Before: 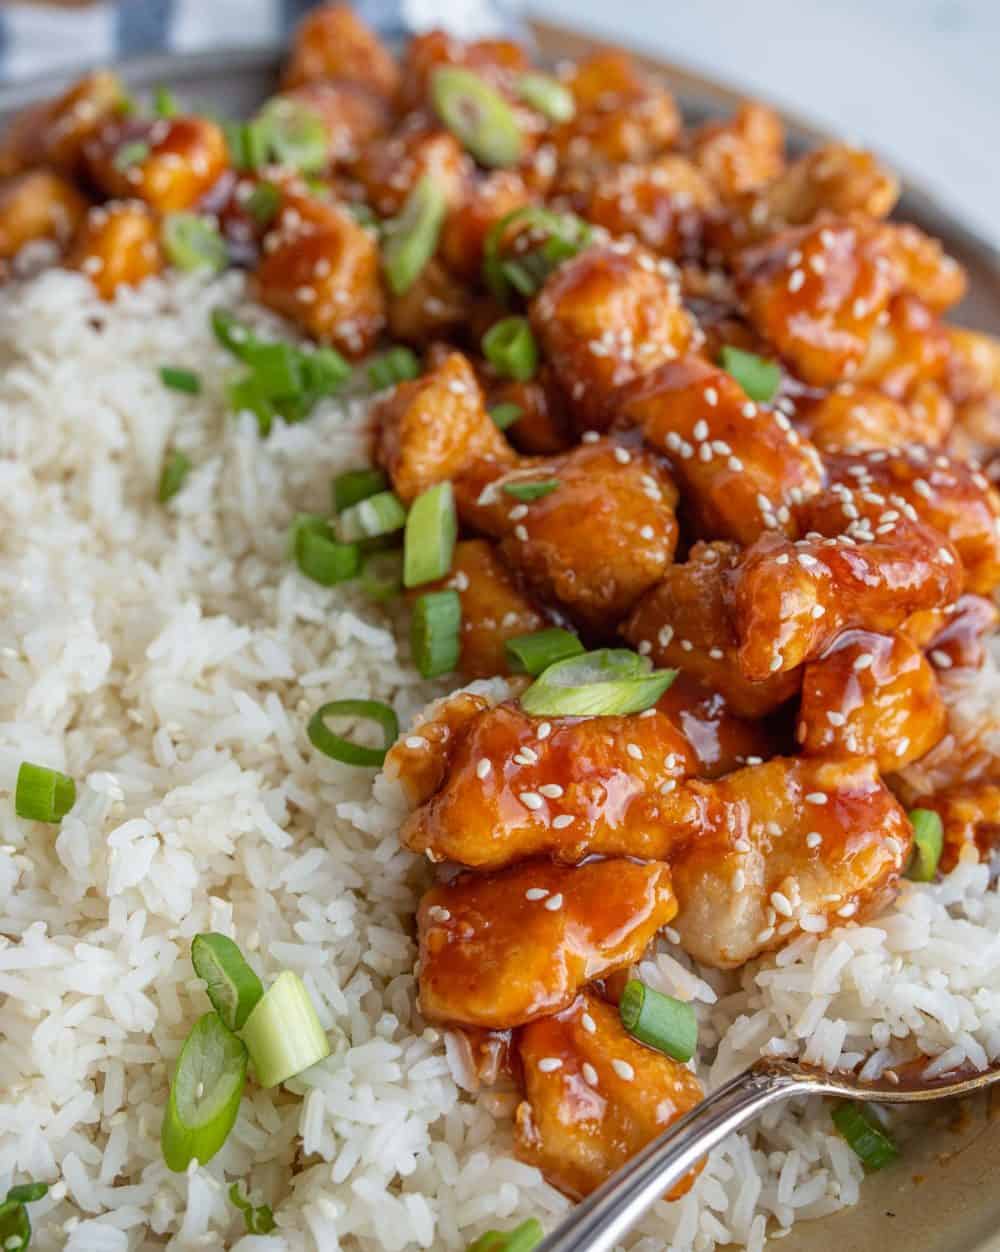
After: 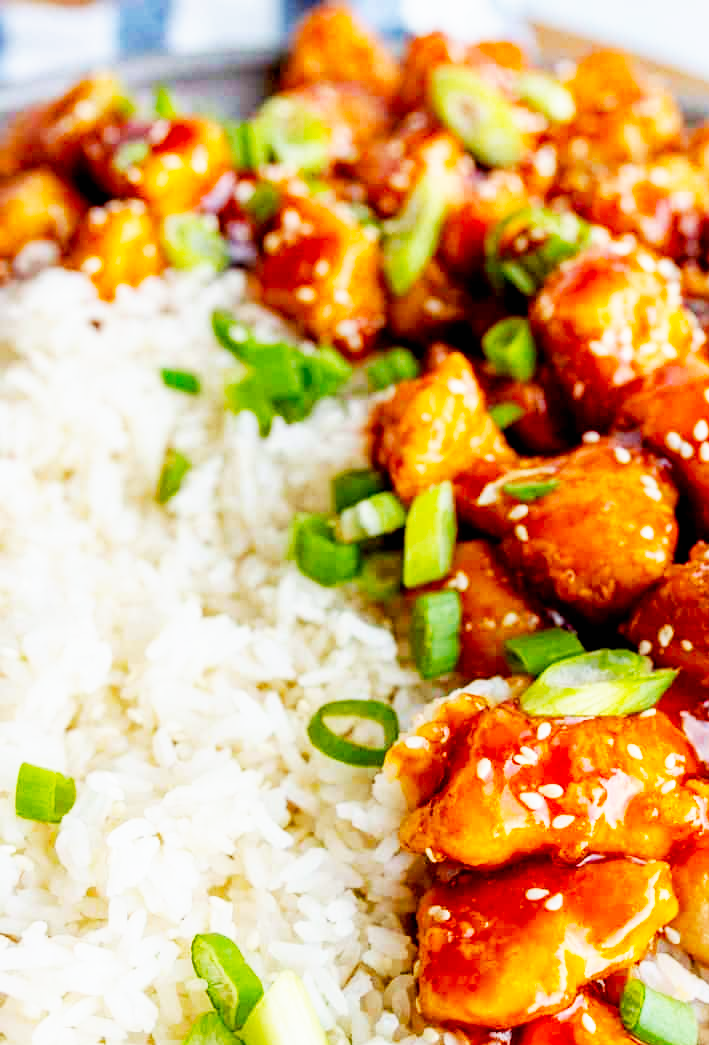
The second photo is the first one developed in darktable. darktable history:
exposure: black level correction 0.013, compensate exposure bias true, compensate highlight preservation false
crop: right 29.03%, bottom 16.476%
color balance rgb: perceptual saturation grading › global saturation 19.593%, contrast -9.905%
base curve: curves: ch0 [(0, 0) (0.007, 0.004) (0.027, 0.03) (0.046, 0.07) (0.207, 0.54) (0.442, 0.872) (0.673, 0.972) (1, 1)], preserve colors none
